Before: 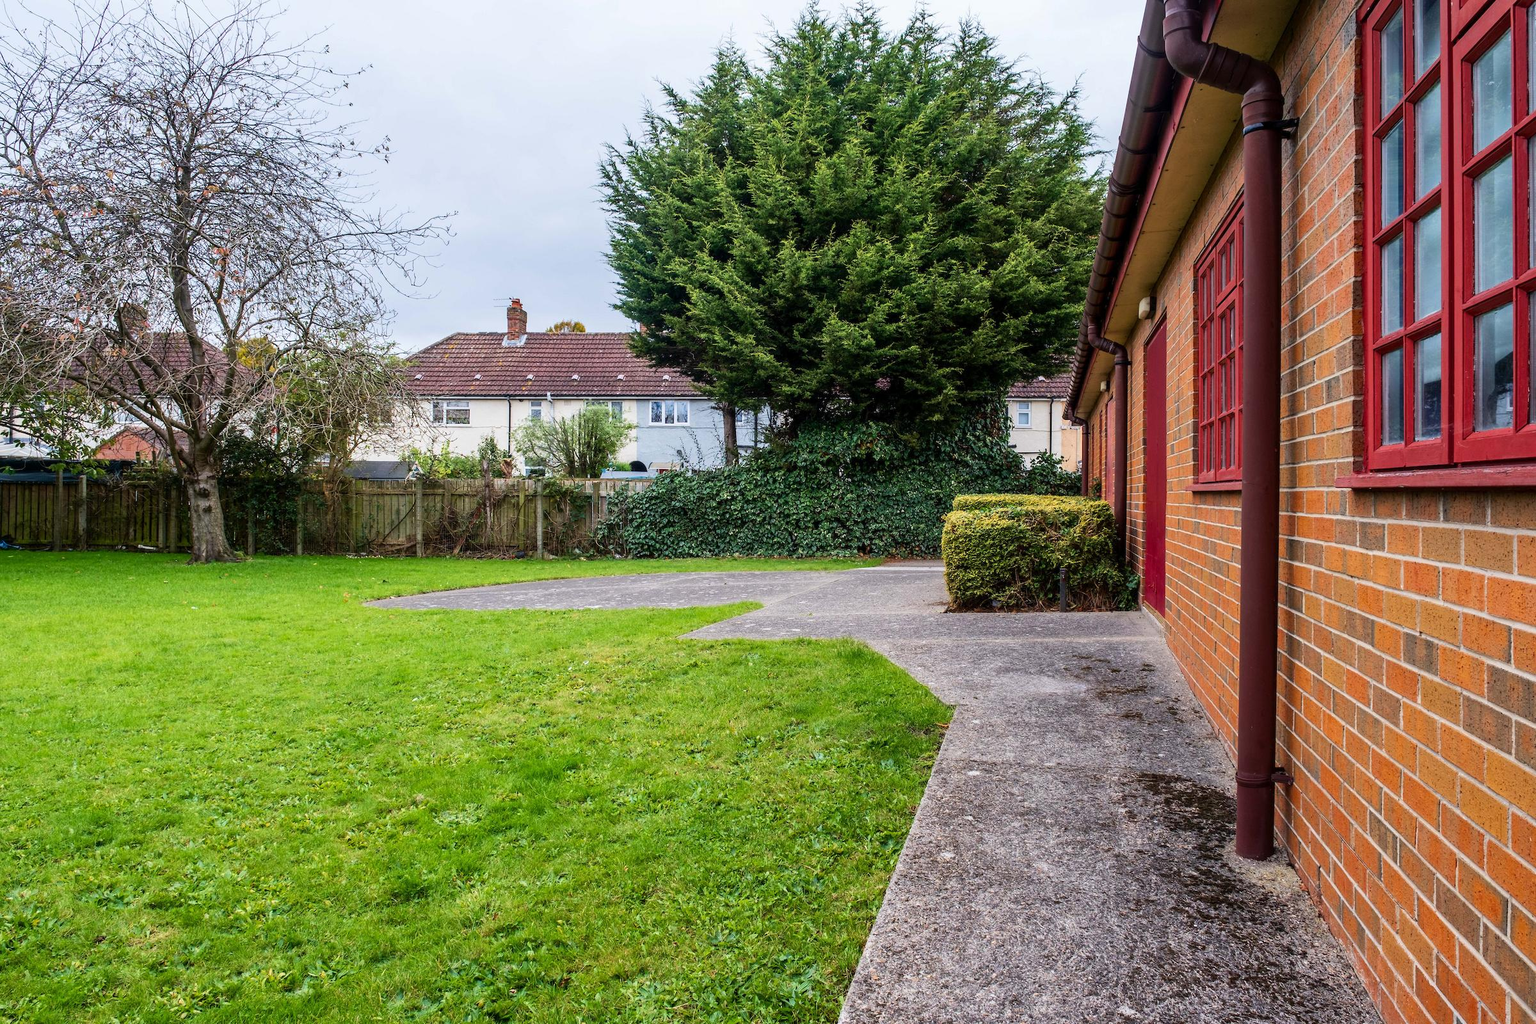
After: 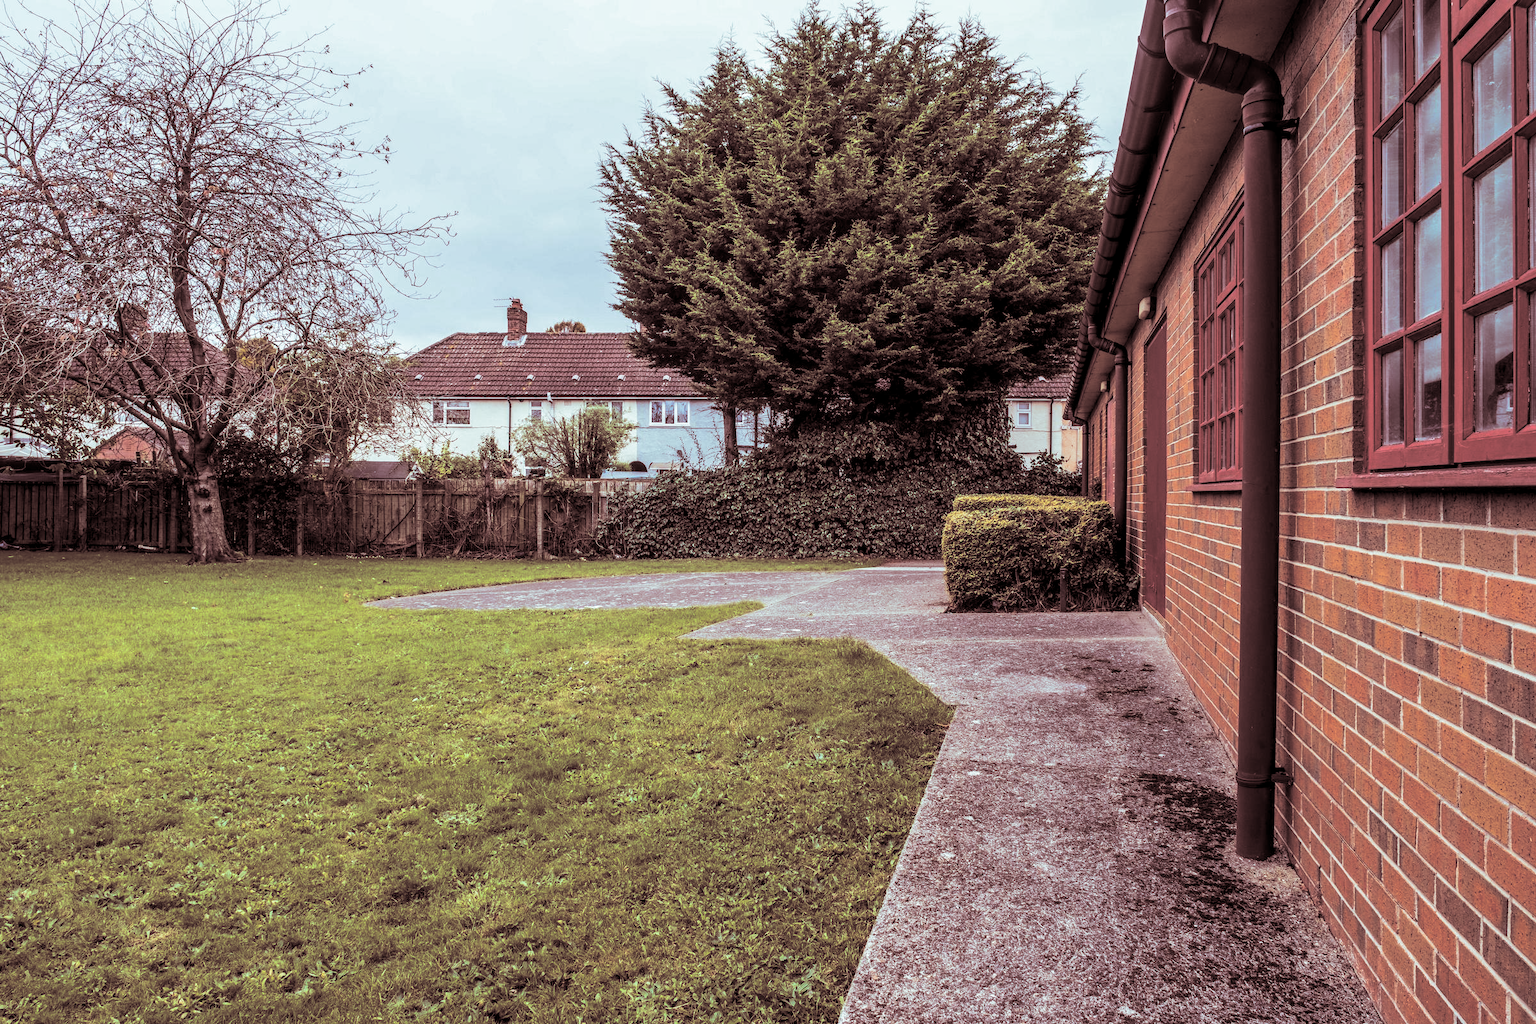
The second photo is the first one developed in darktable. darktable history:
split-toning: shadows › saturation 0.3, highlights › hue 180°, highlights › saturation 0.3, compress 0%
local contrast: on, module defaults
